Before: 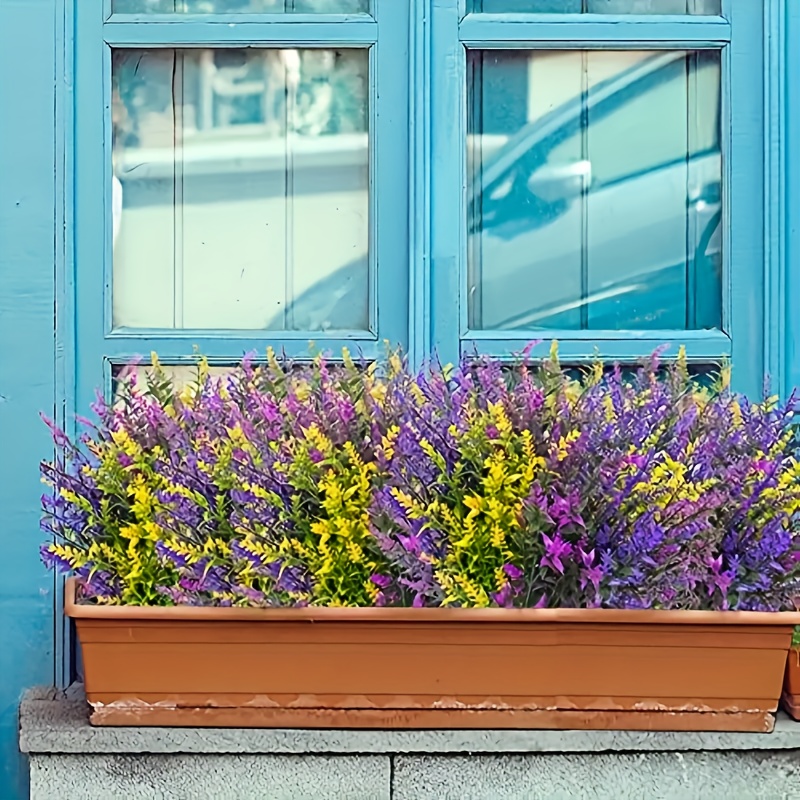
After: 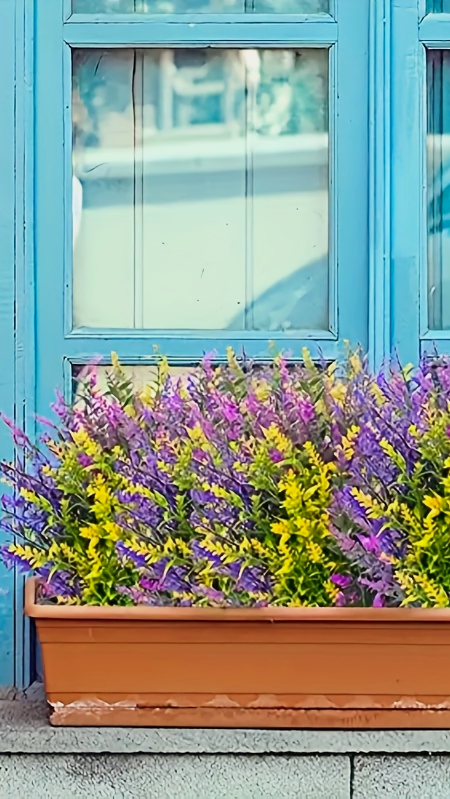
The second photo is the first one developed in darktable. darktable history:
crop: left 5.114%, right 38.589%
color balance rgb: contrast -10%
contrast brightness saturation: contrast 0.1, brightness 0.03, saturation 0.09
